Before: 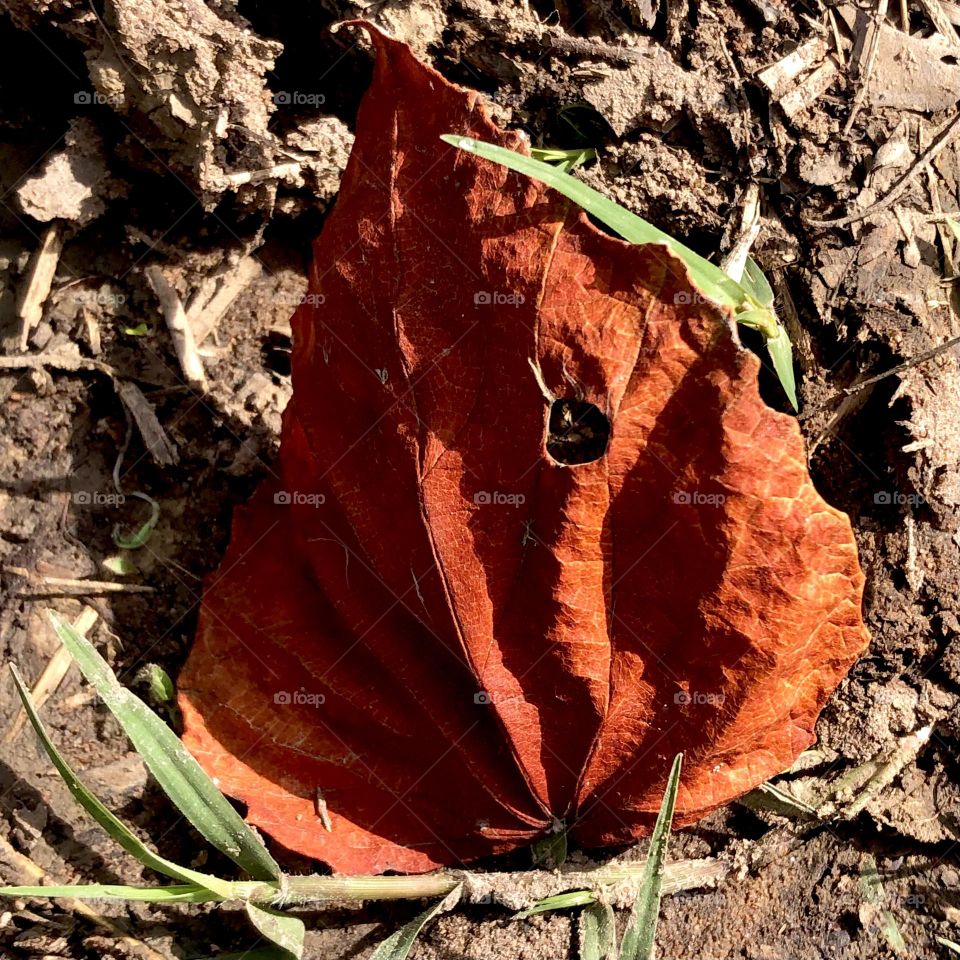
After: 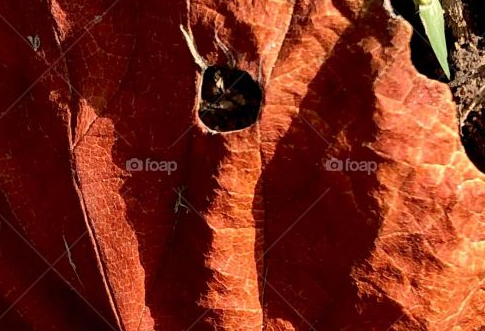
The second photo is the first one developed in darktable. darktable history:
crop: left 36.347%, top 34.74%, right 13.063%, bottom 30.779%
